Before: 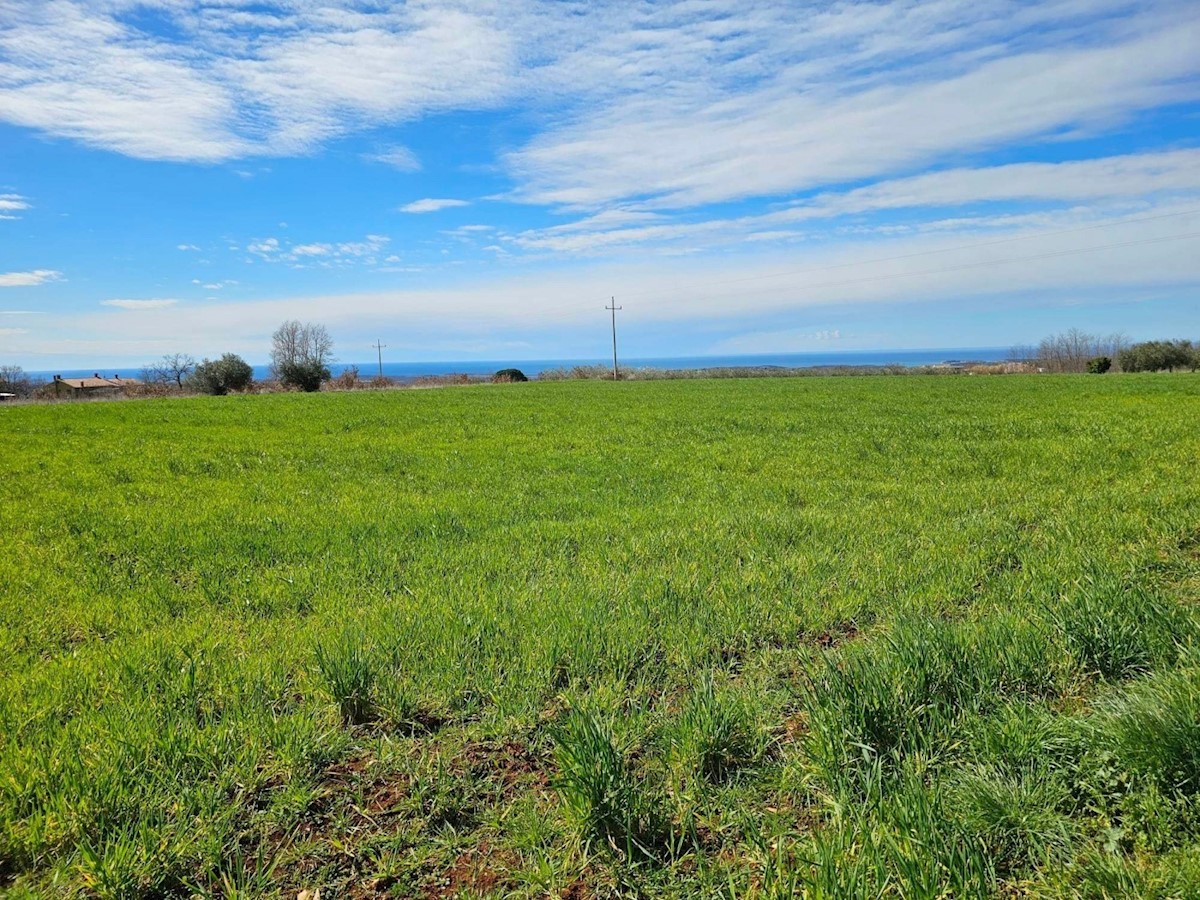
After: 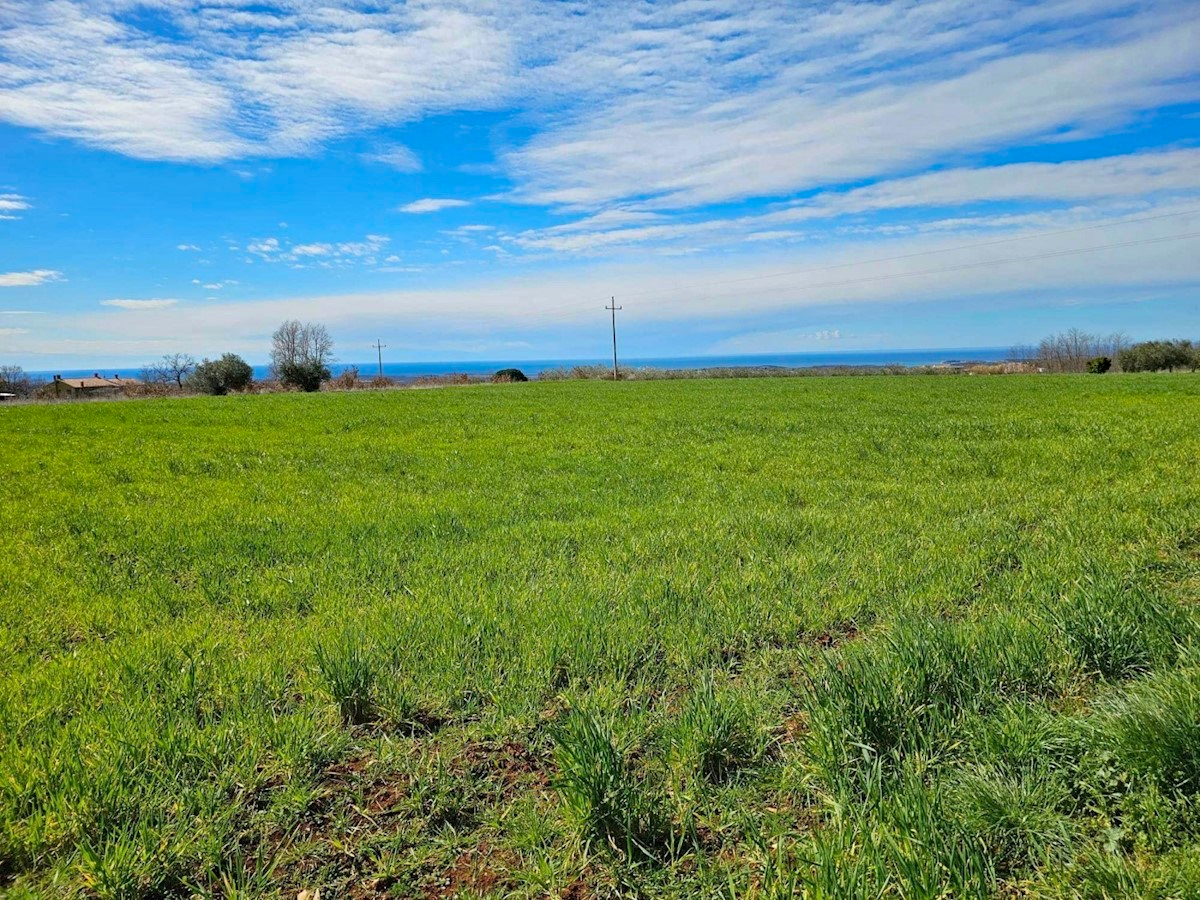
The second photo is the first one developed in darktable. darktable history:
haze removal: strength 0.296, distance 0.253, compatibility mode true, adaptive false
